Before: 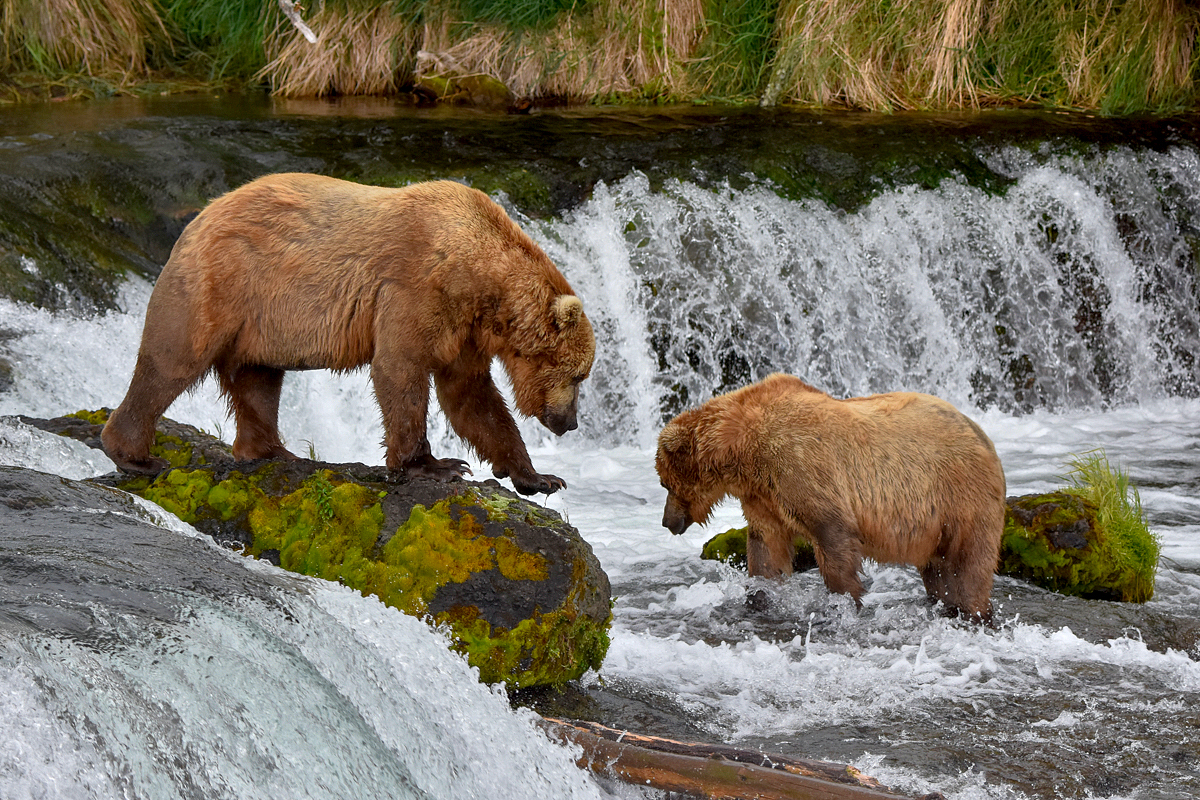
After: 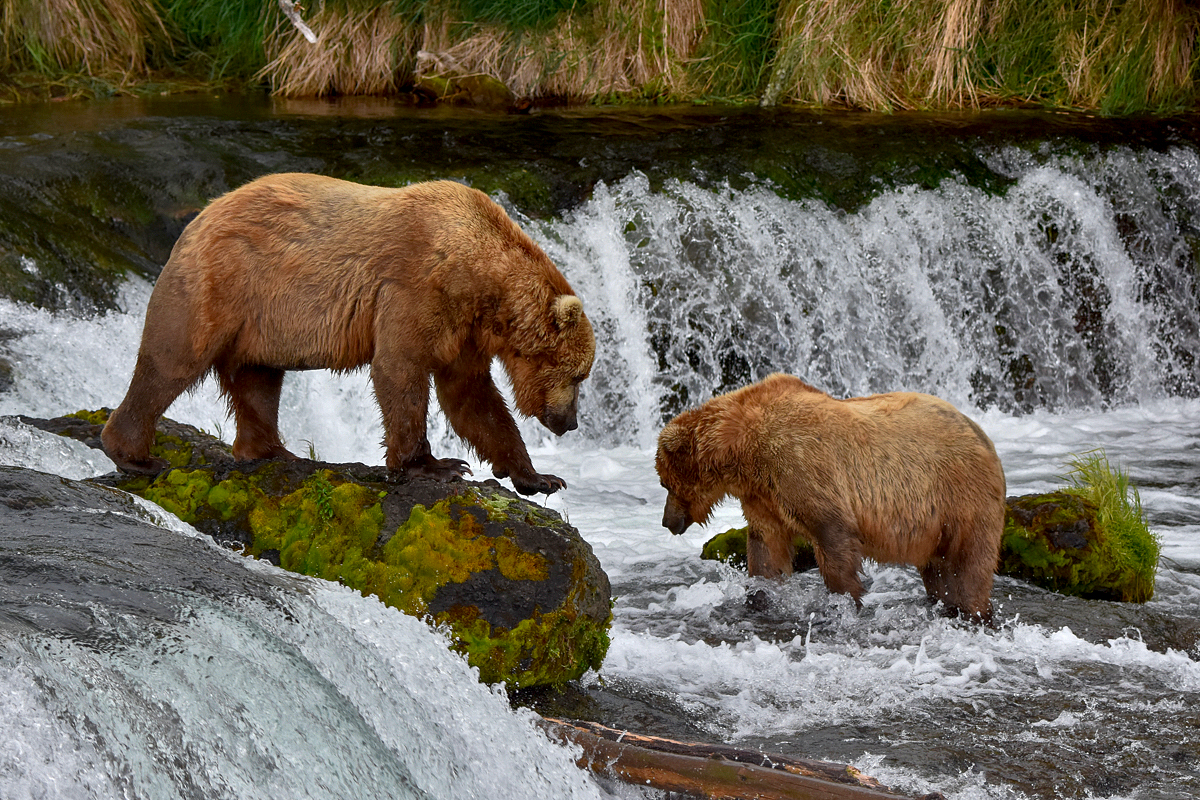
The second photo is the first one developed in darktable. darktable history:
contrast brightness saturation: brightness -0.087
